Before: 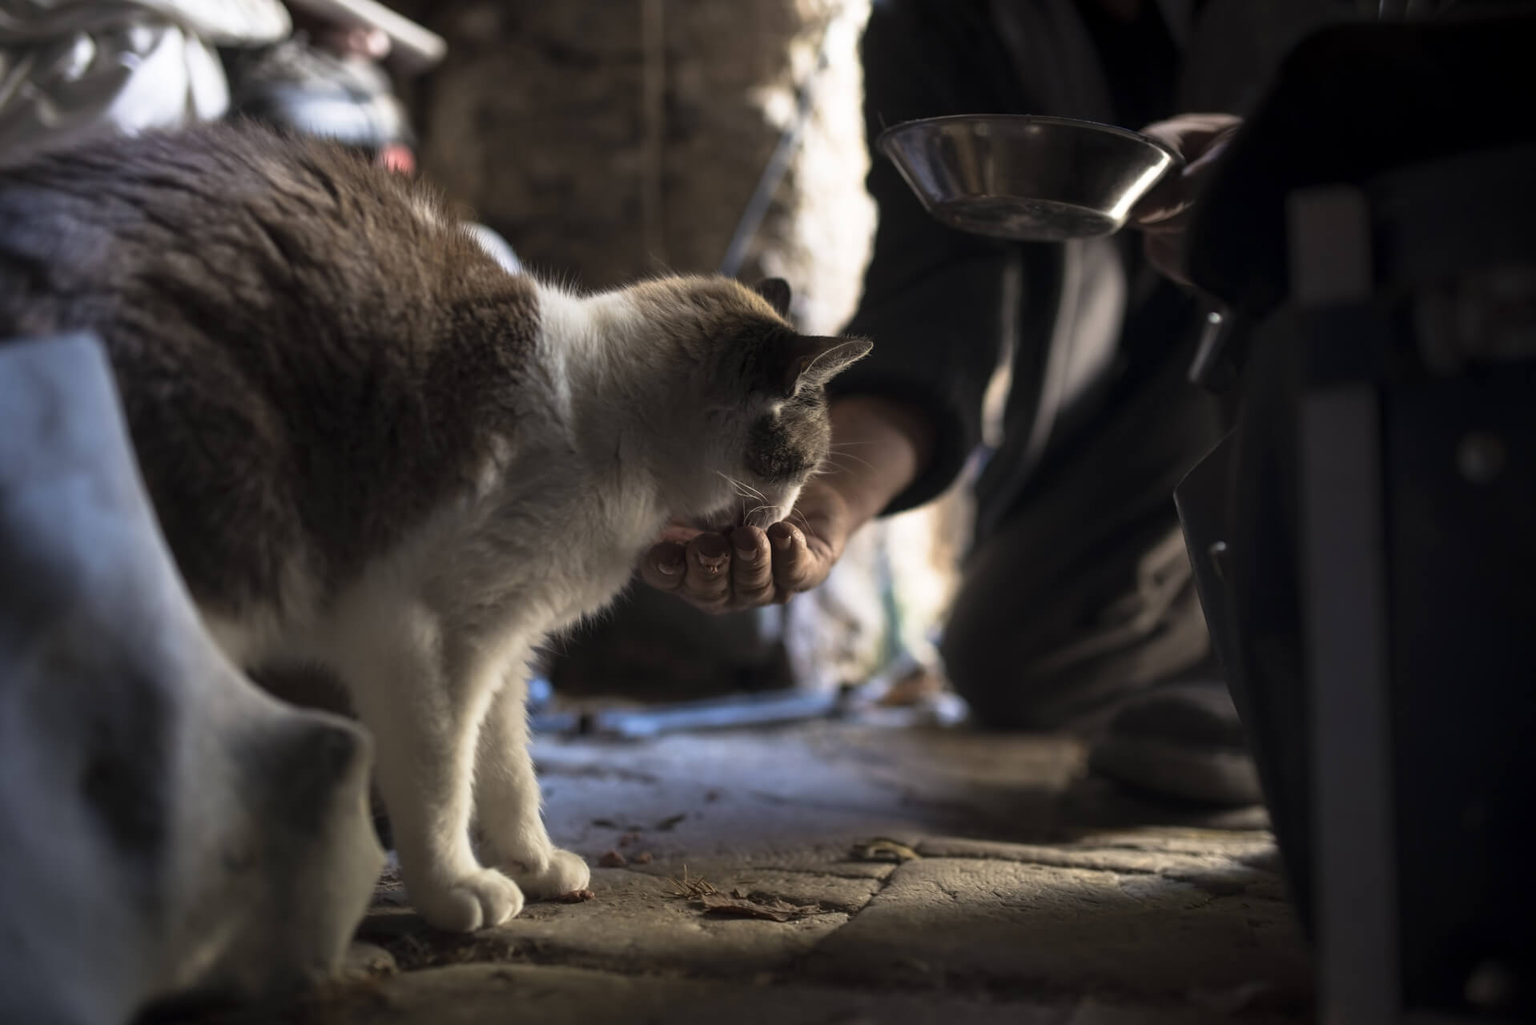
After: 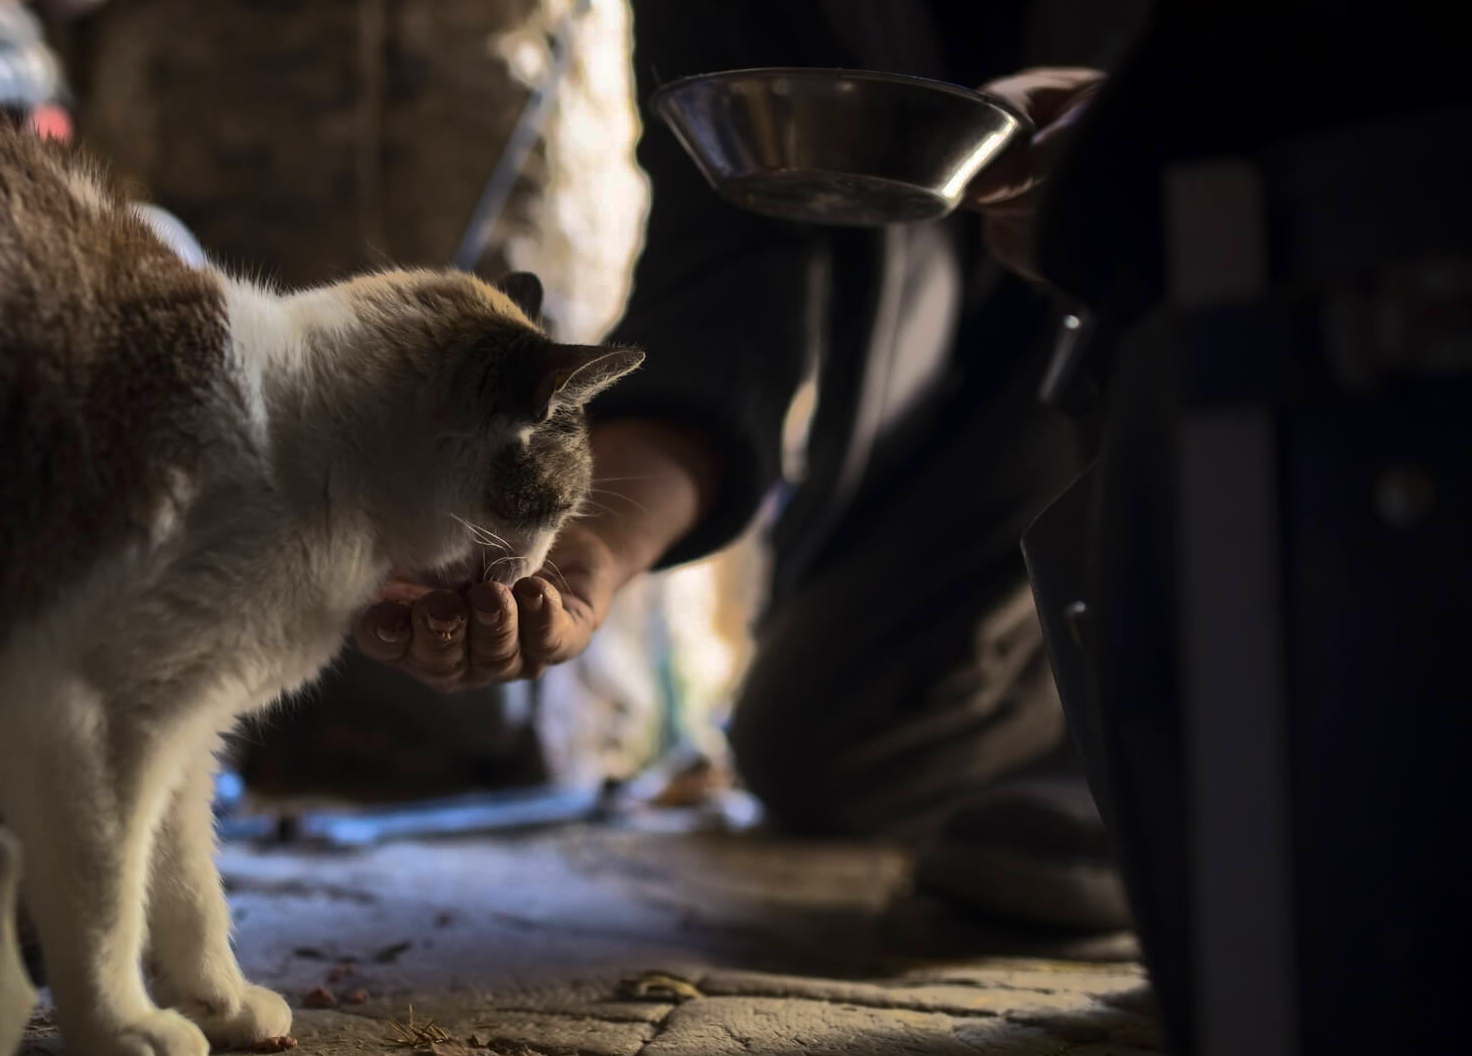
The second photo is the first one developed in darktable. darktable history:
crop: left 23.214%, top 5.909%, bottom 11.532%
shadows and highlights: shadows -18.4, highlights -73.25, highlights color adjustment 56.34%
contrast brightness saturation: contrast 0.163, saturation 0.328
